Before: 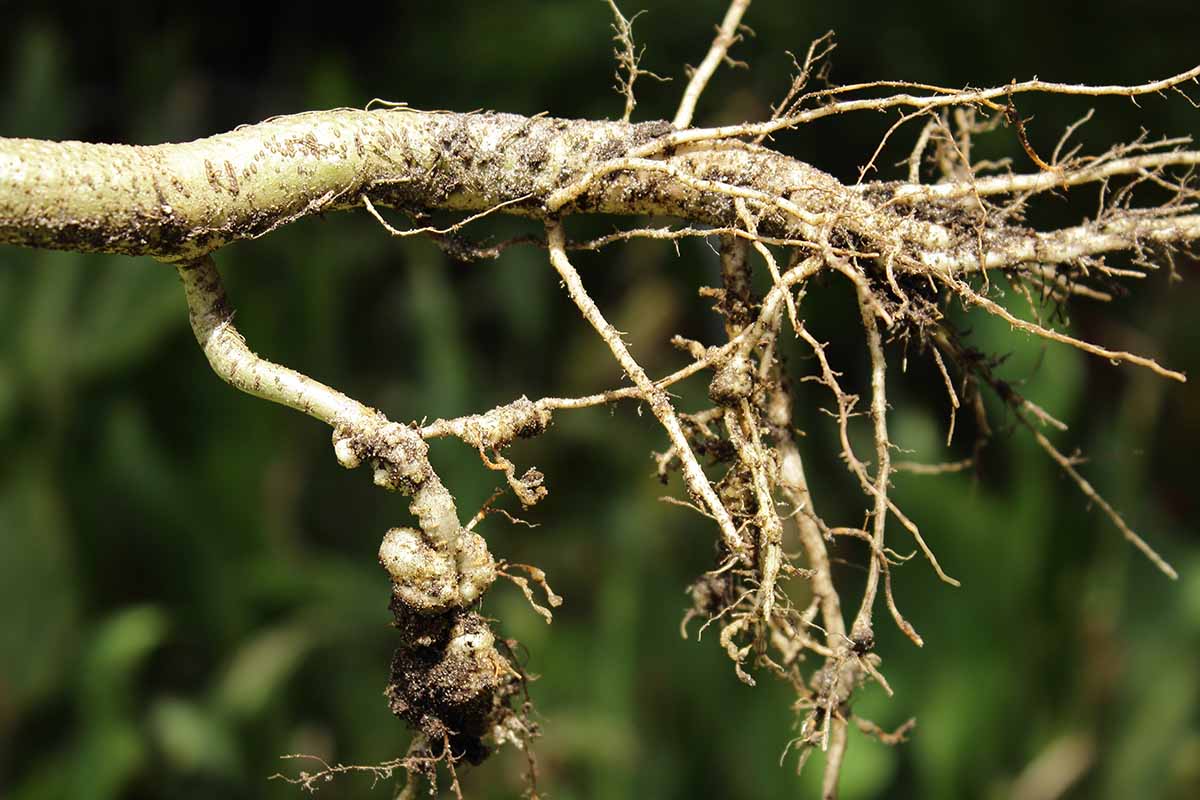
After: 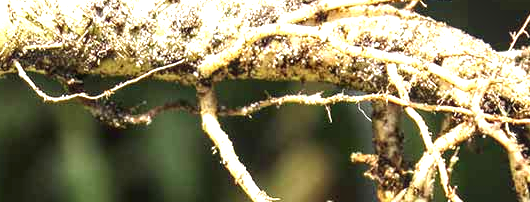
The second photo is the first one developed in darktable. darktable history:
crop: left 29.078%, top 16.858%, right 26.691%, bottom 57.843%
local contrast: on, module defaults
exposure: black level correction 0, exposure 1.199 EV, compensate highlight preservation false
